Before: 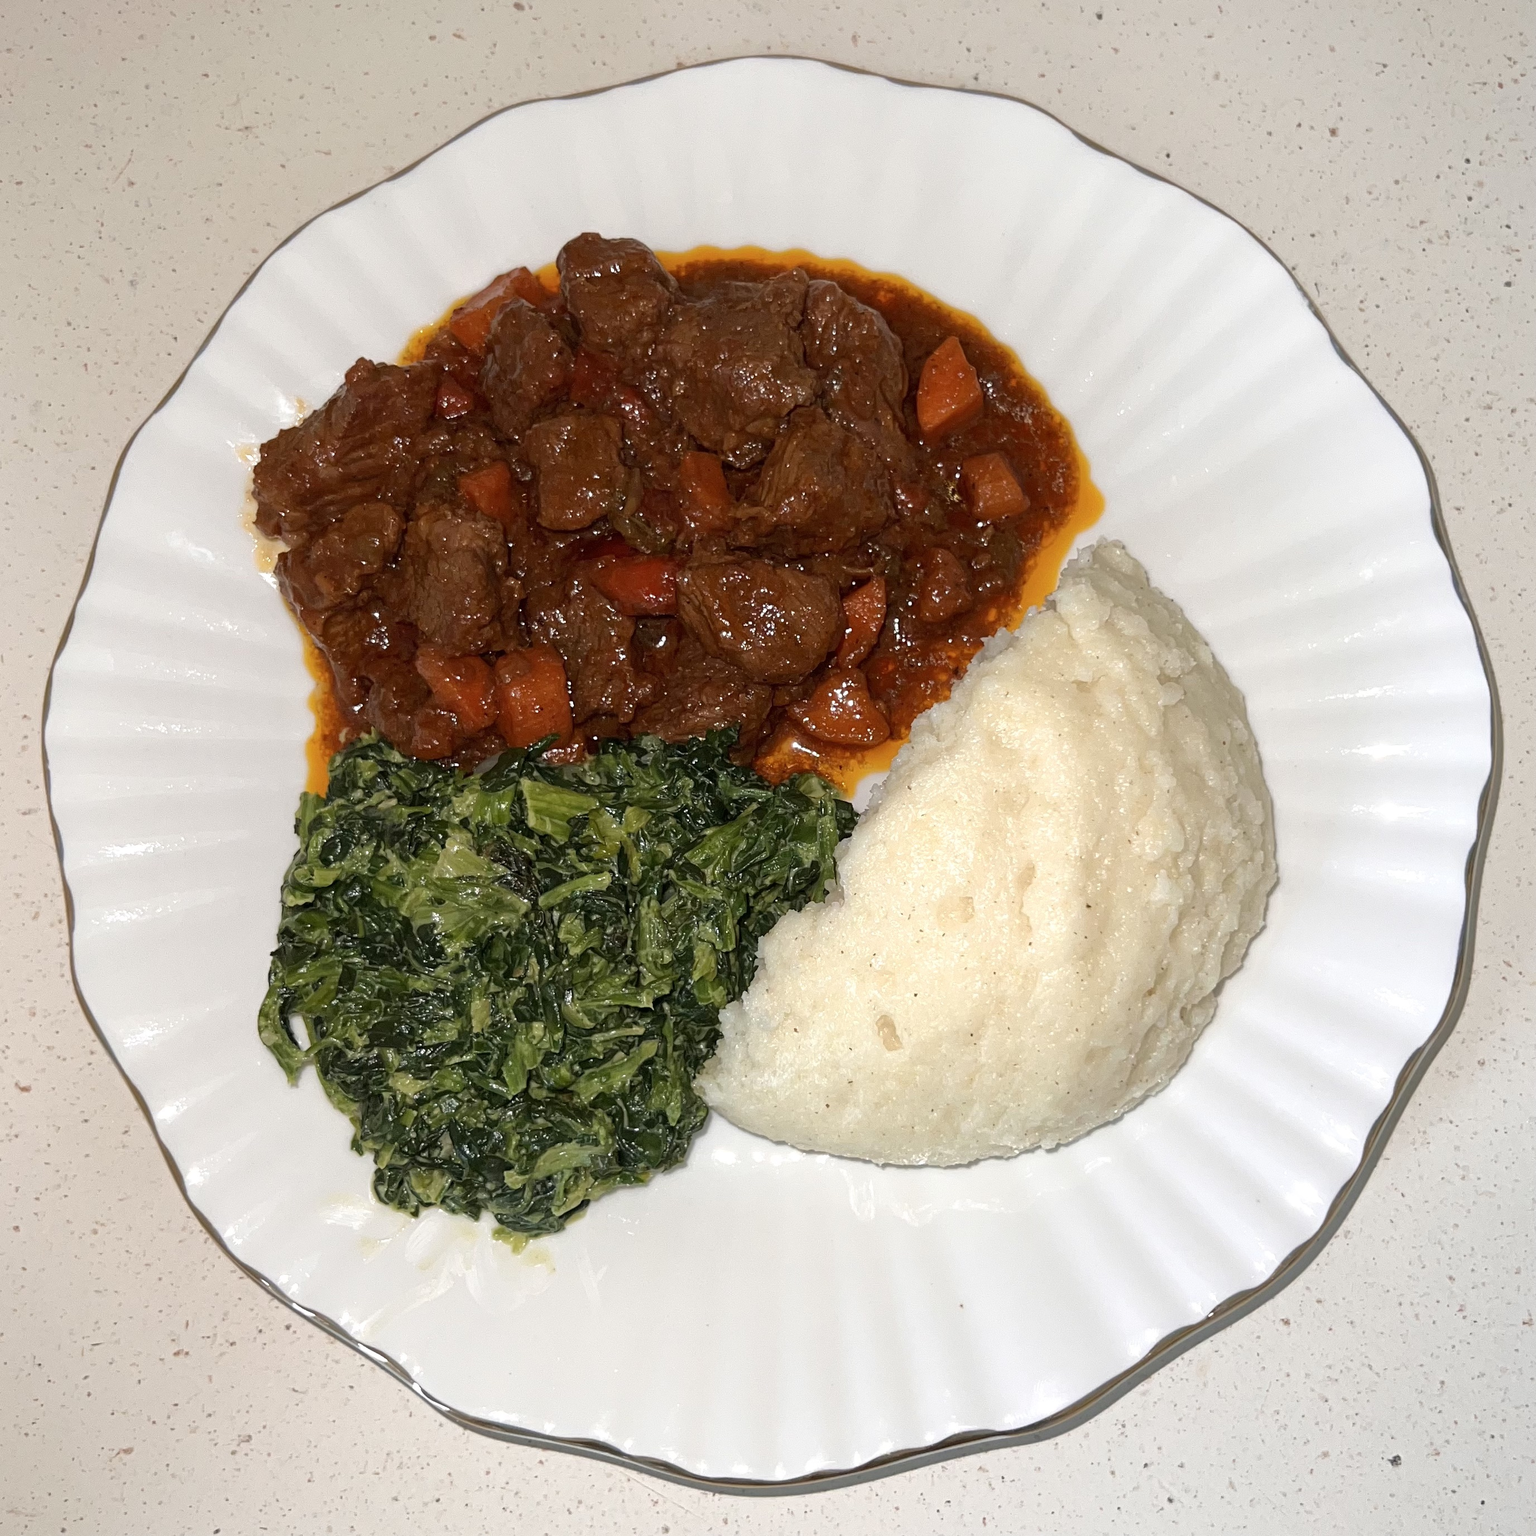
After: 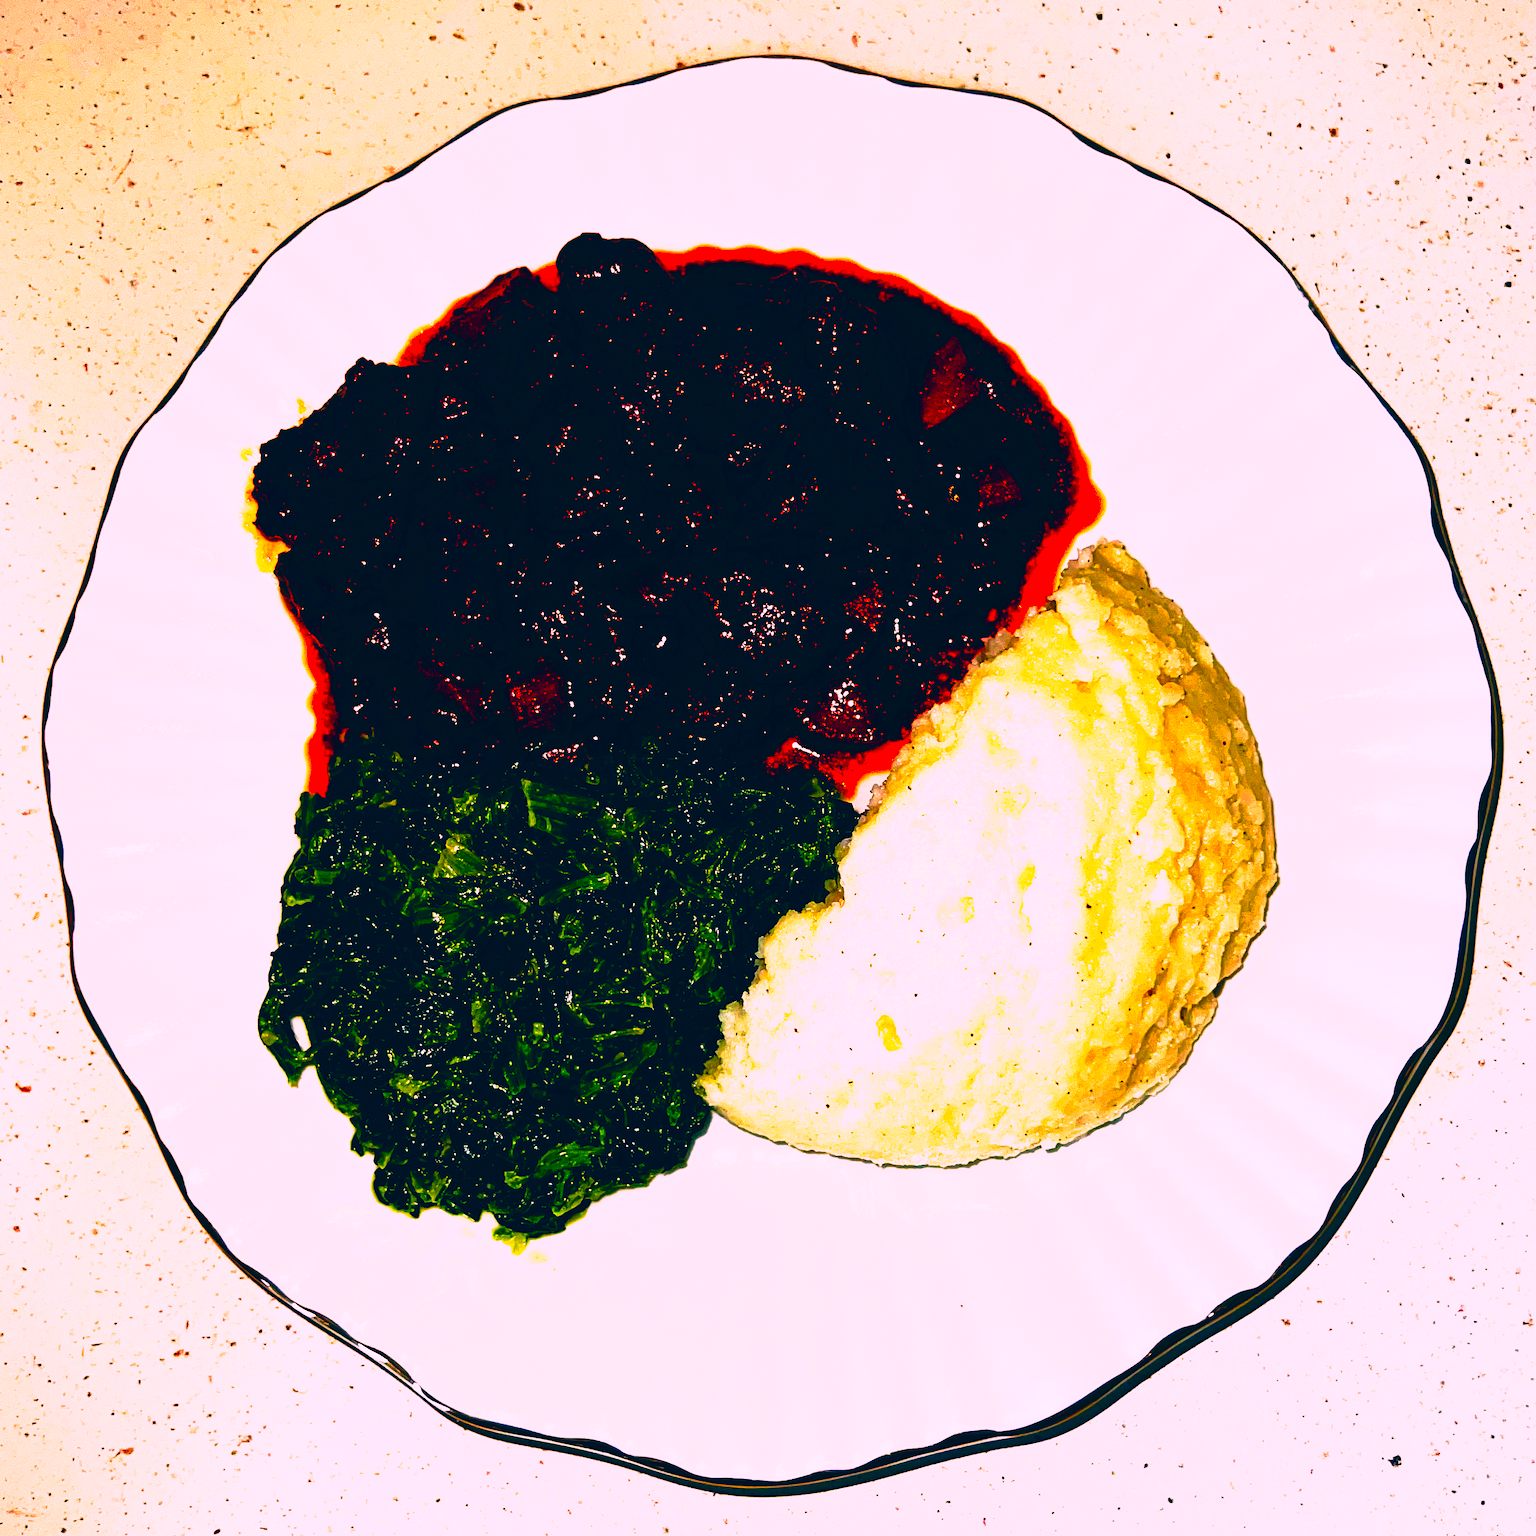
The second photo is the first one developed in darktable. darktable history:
haze removal: compatibility mode true, adaptive false
tone curve: curves: ch0 [(0, 0) (0.003, 0.005) (0.011, 0.005) (0.025, 0.006) (0.044, 0.008) (0.069, 0.01) (0.1, 0.012) (0.136, 0.015) (0.177, 0.019) (0.224, 0.017) (0.277, 0.015) (0.335, 0.018) (0.399, 0.043) (0.468, 0.118) (0.543, 0.349) (0.623, 0.591) (0.709, 0.88) (0.801, 0.983) (0.898, 0.973) (1, 1)], preserve colors none
color correction: highlights a* 16.53, highlights b* 0.343, shadows a* -15.39, shadows b* -14.55, saturation 1.53
